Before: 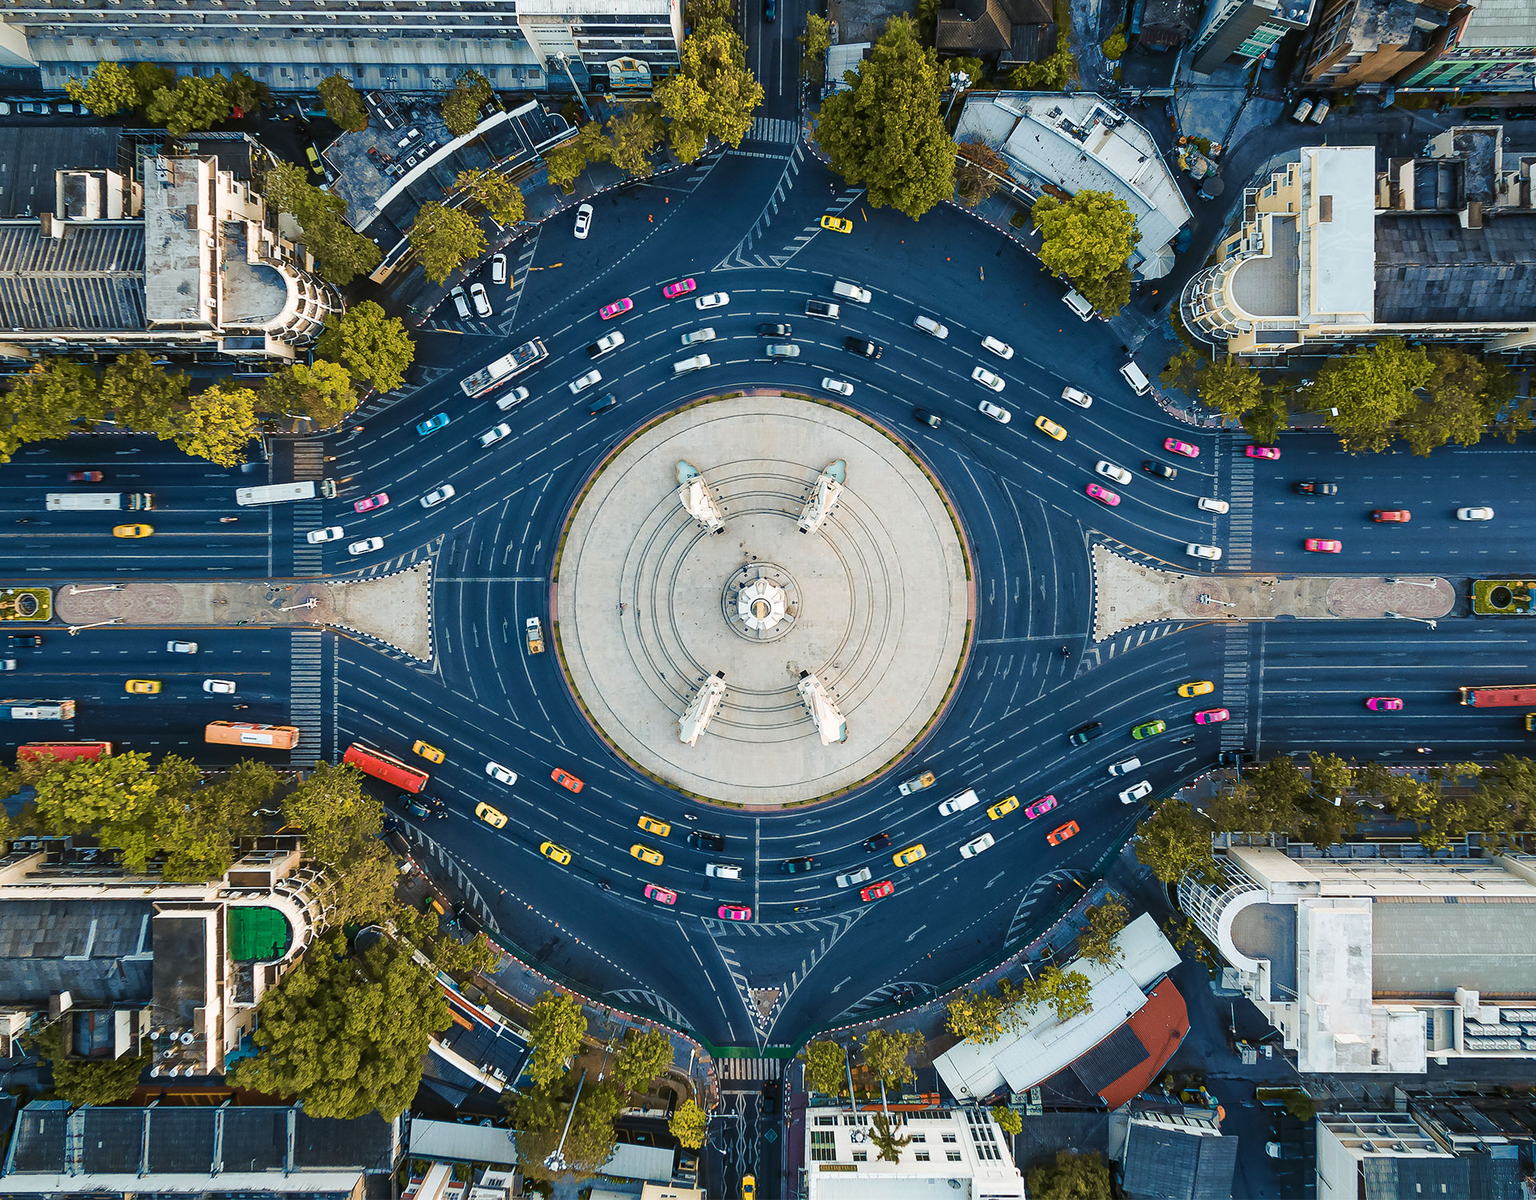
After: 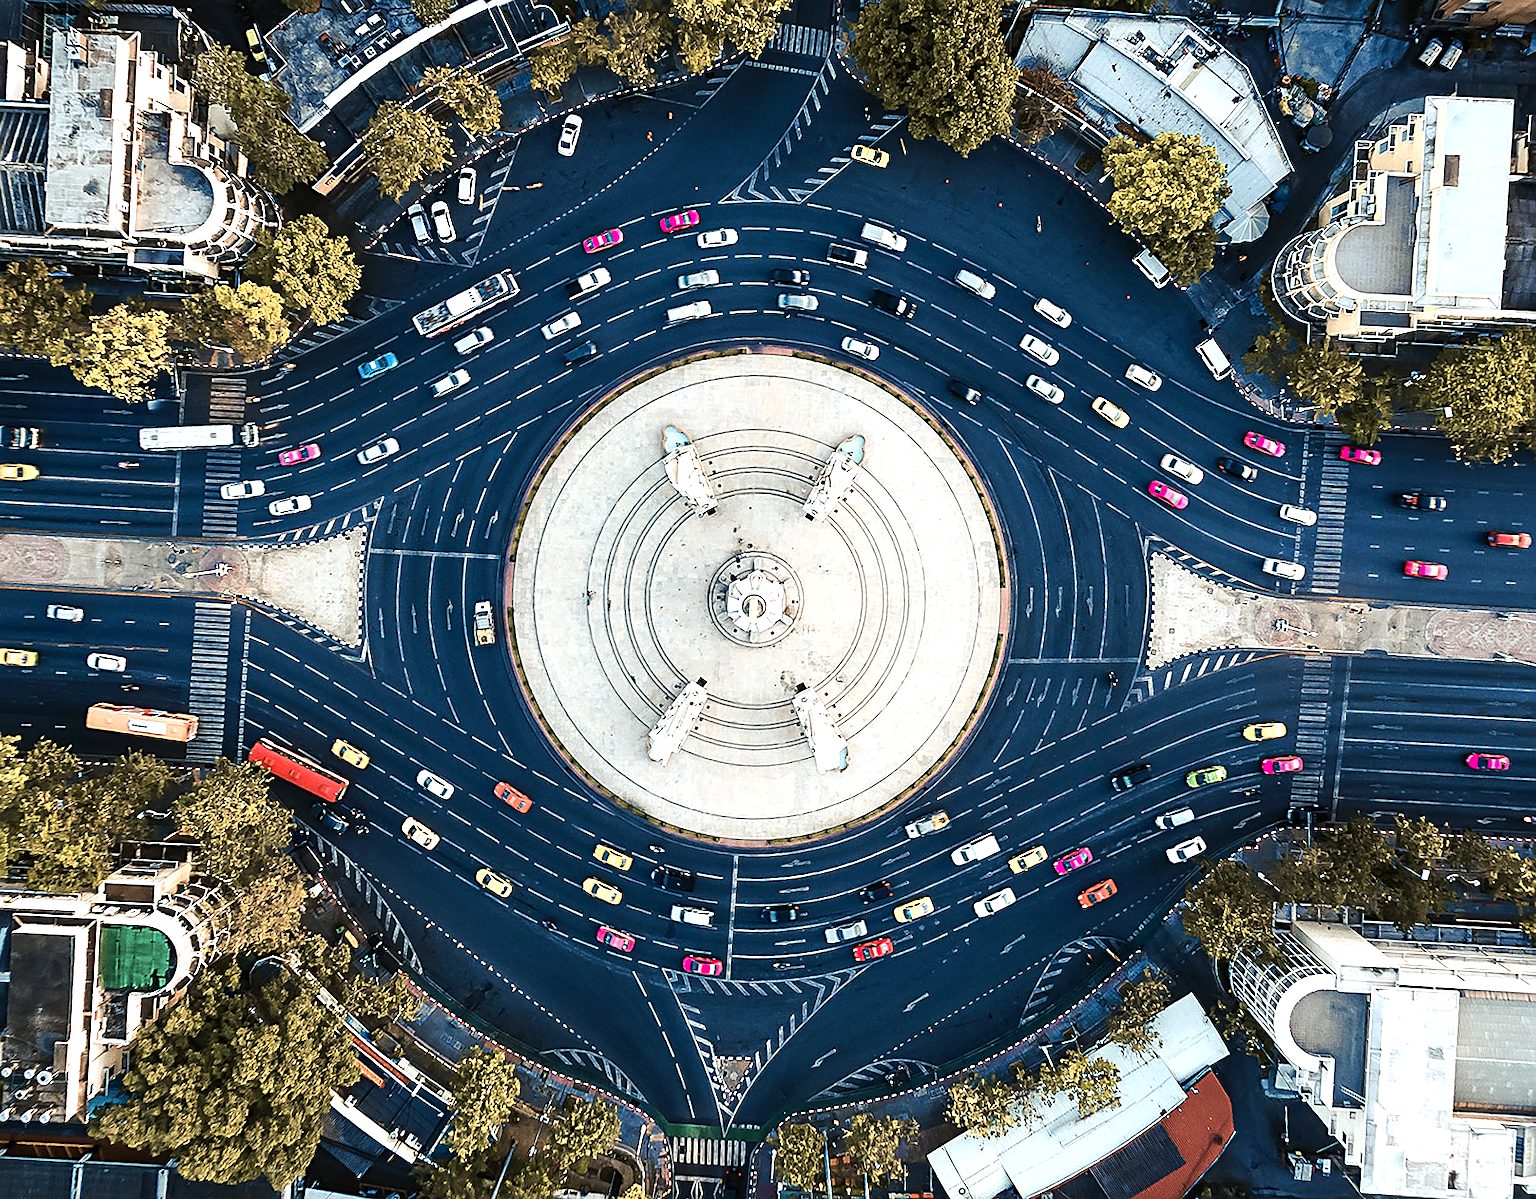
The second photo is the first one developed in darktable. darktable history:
tone equalizer: -8 EV -0.75 EV, -7 EV -0.7 EV, -6 EV -0.6 EV, -5 EV -0.4 EV, -3 EV 0.4 EV, -2 EV 0.6 EV, -1 EV 0.7 EV, +0 EV 0.75 EV, edges refinement/feathering 500, mask exposure compensation -1.57 EV, preserve details no
sharpen: on, module defaults
crop and rotate: angle -3.27°, left 5.211%, top 5.211%, right 4.607%, bottom 4.607%
color zones: curves: ch0 [(0, 0.473) (0.001, 0.473) (0.226, 0.548) (0.4, 0.589) (0.525, 0.54) (0.728, 0.403) (0.999, 0.473) (1, 0.473)]; ch1 [(0, 0.619) (0.001, 0.619) (0.234, 0.388) (0.4, 0.372) (0.528, 0.422) (0.732, 0.53) (0.999, 0.619) (1, 0.619)]; ch2 [(0, 0.547) (0.001, 0.547) (0.226, 0.45) (0.4, 0.525) (0.525, 0.585) (0.8, 0.511) (0.999, 0.547) (1, 0.547)]
